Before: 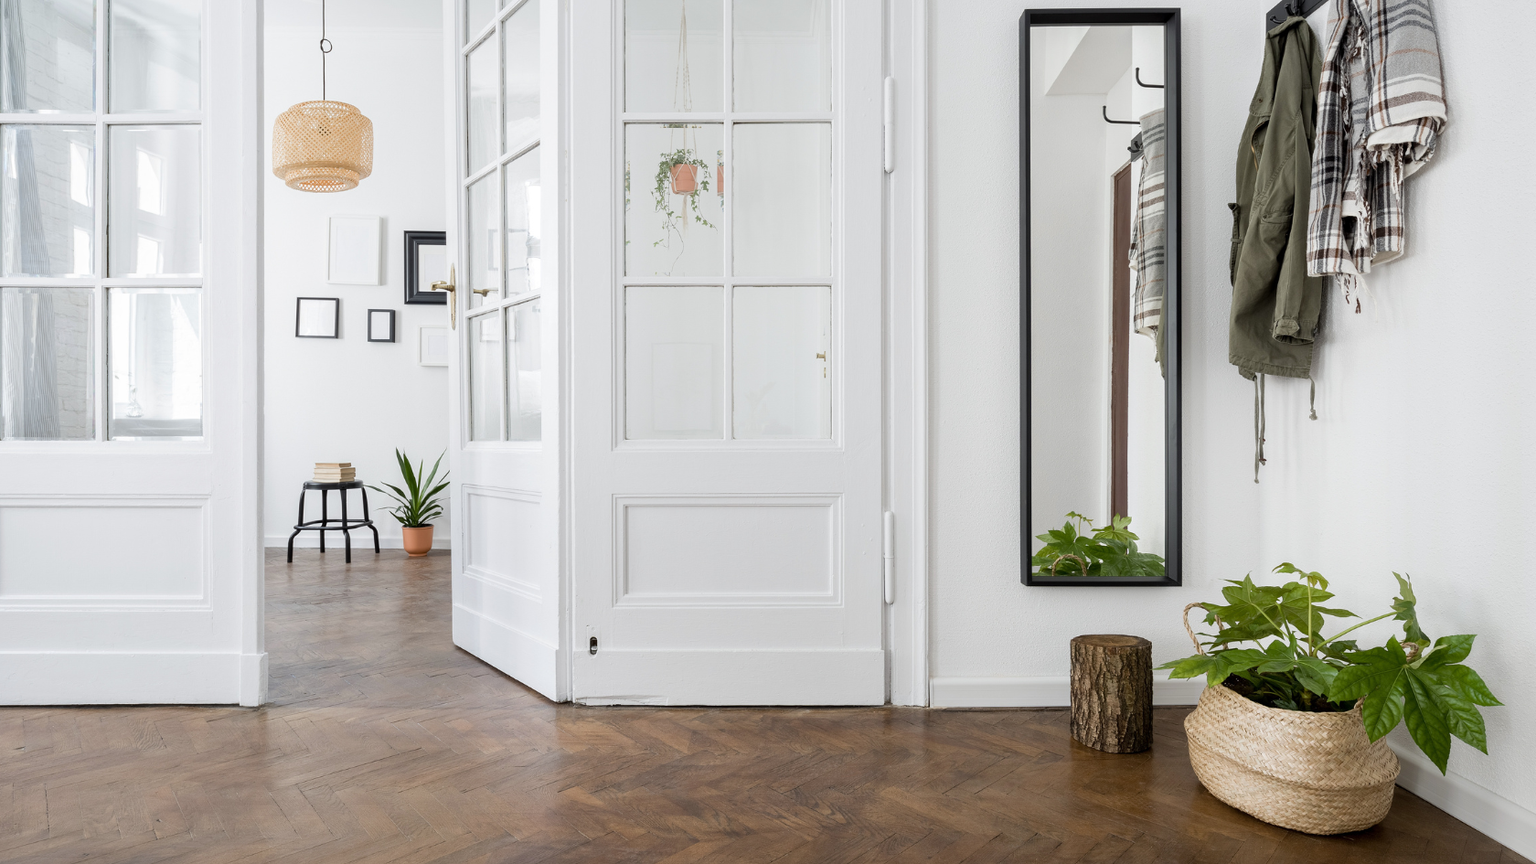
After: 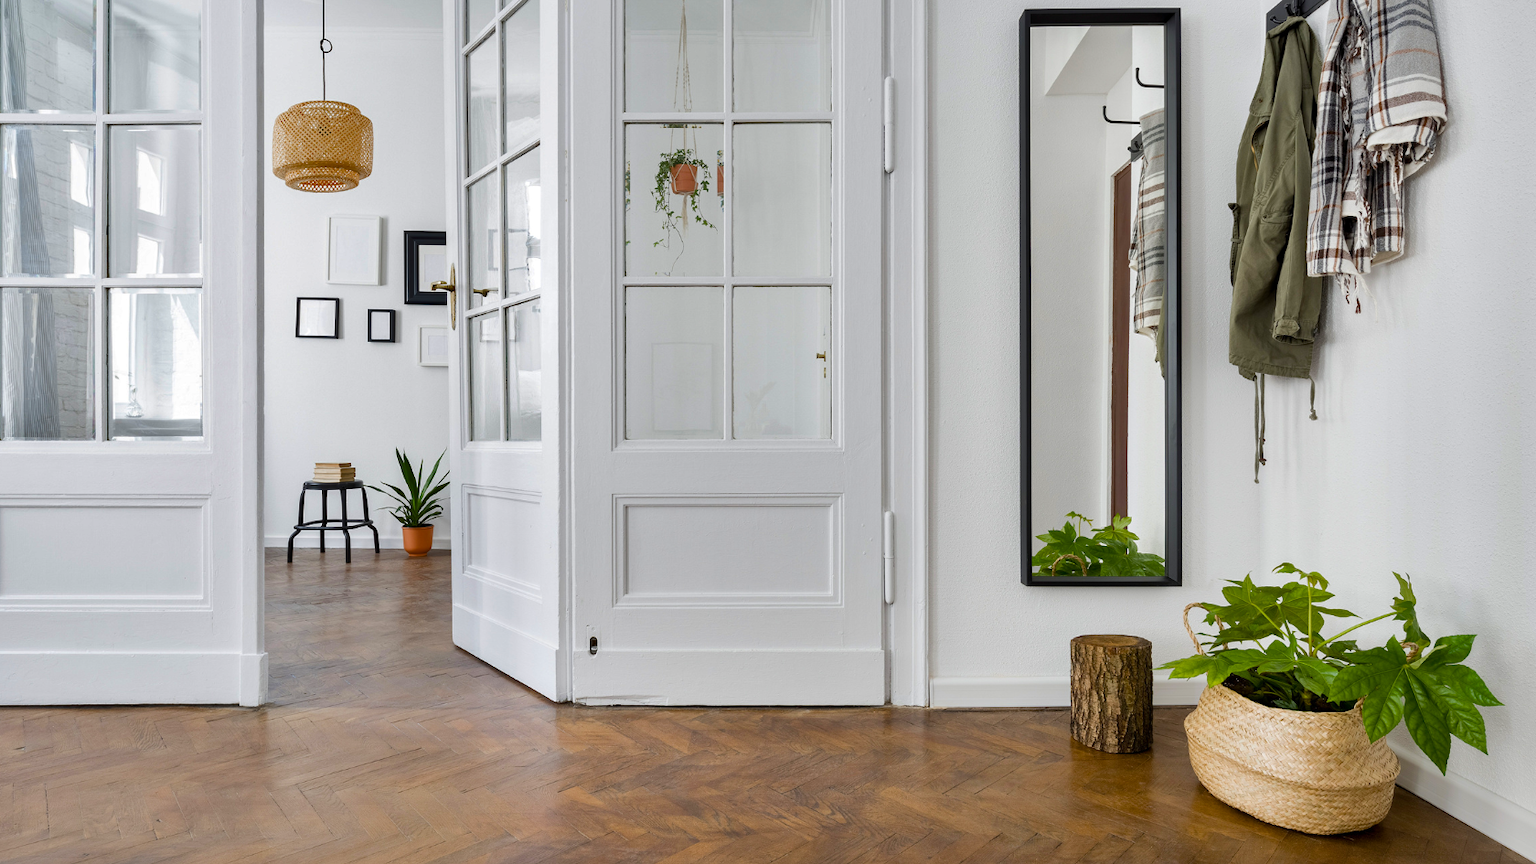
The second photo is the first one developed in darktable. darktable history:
shadows and highlights: shadows 60, highlights -60.23, soften with gaussian
color balance rgb: perceptual saturation grading › global saturation 25%, perceptual brilliance grading › mid-tones 10%, perceptual brilliance grading › shadows 15%, global vibrance 20%
